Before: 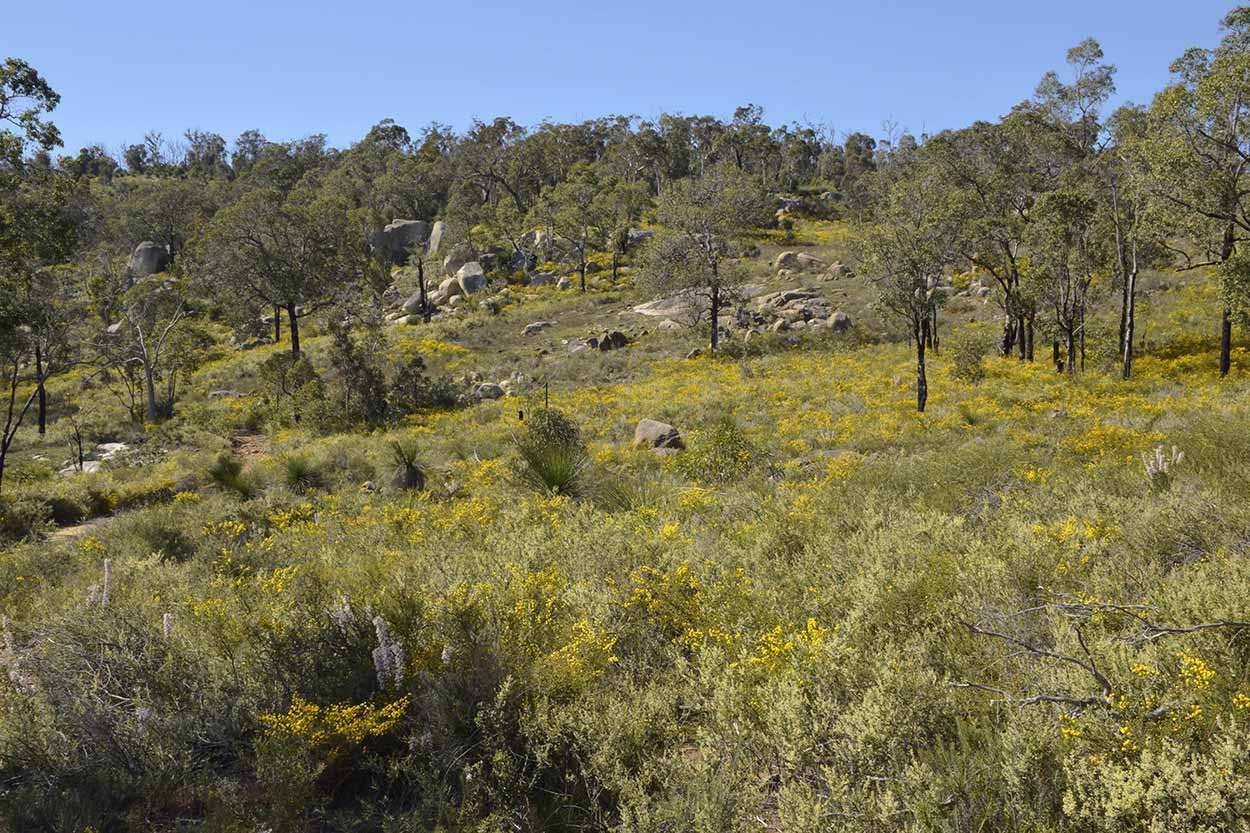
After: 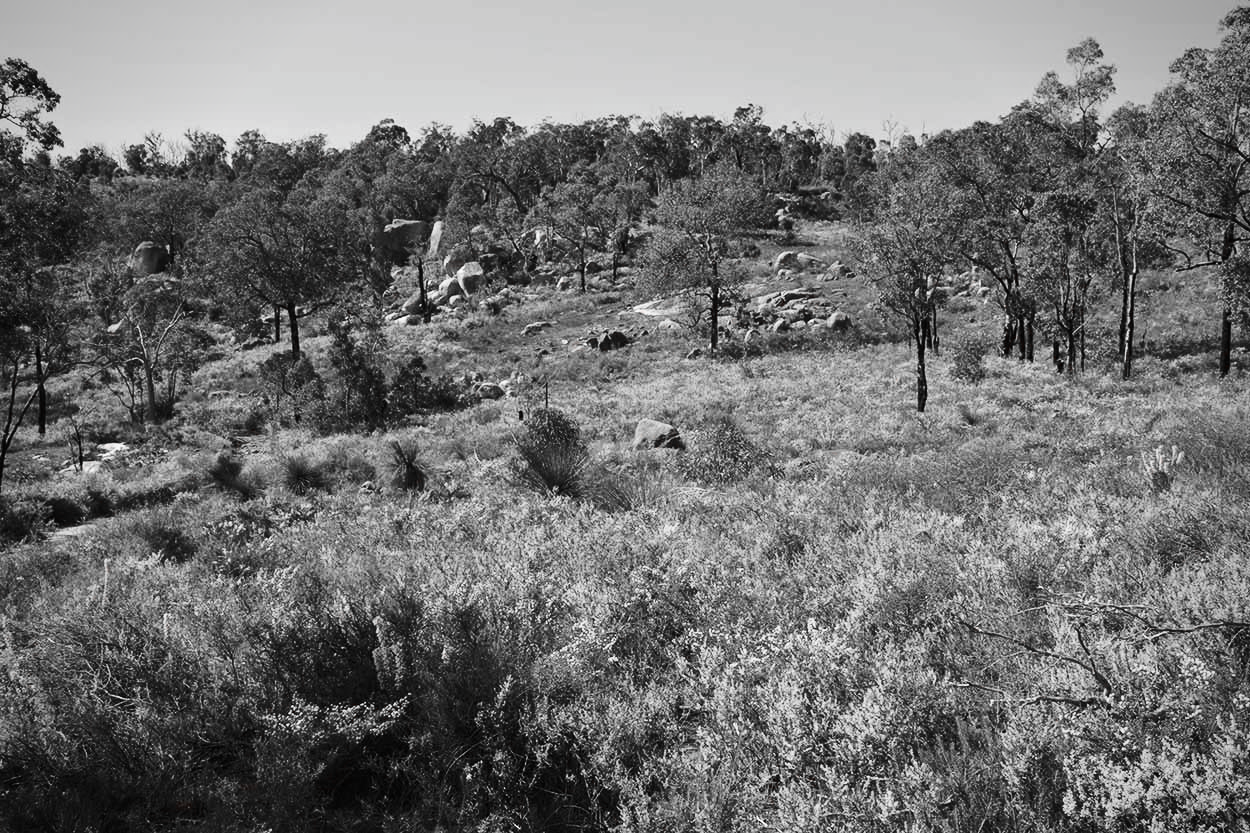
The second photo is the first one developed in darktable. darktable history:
vignetting: fall-off radius 60.65%
color zones: curves: ch1 [(0, 0.006) (0.094, 0.285) (0.171, 0.001) (0.429, 0.001) (0.571, 0.003) (0.714, 0.004) (0.857, 0.004) (1, 0.006)]
contrast brightness saturation: contrast 0.28
